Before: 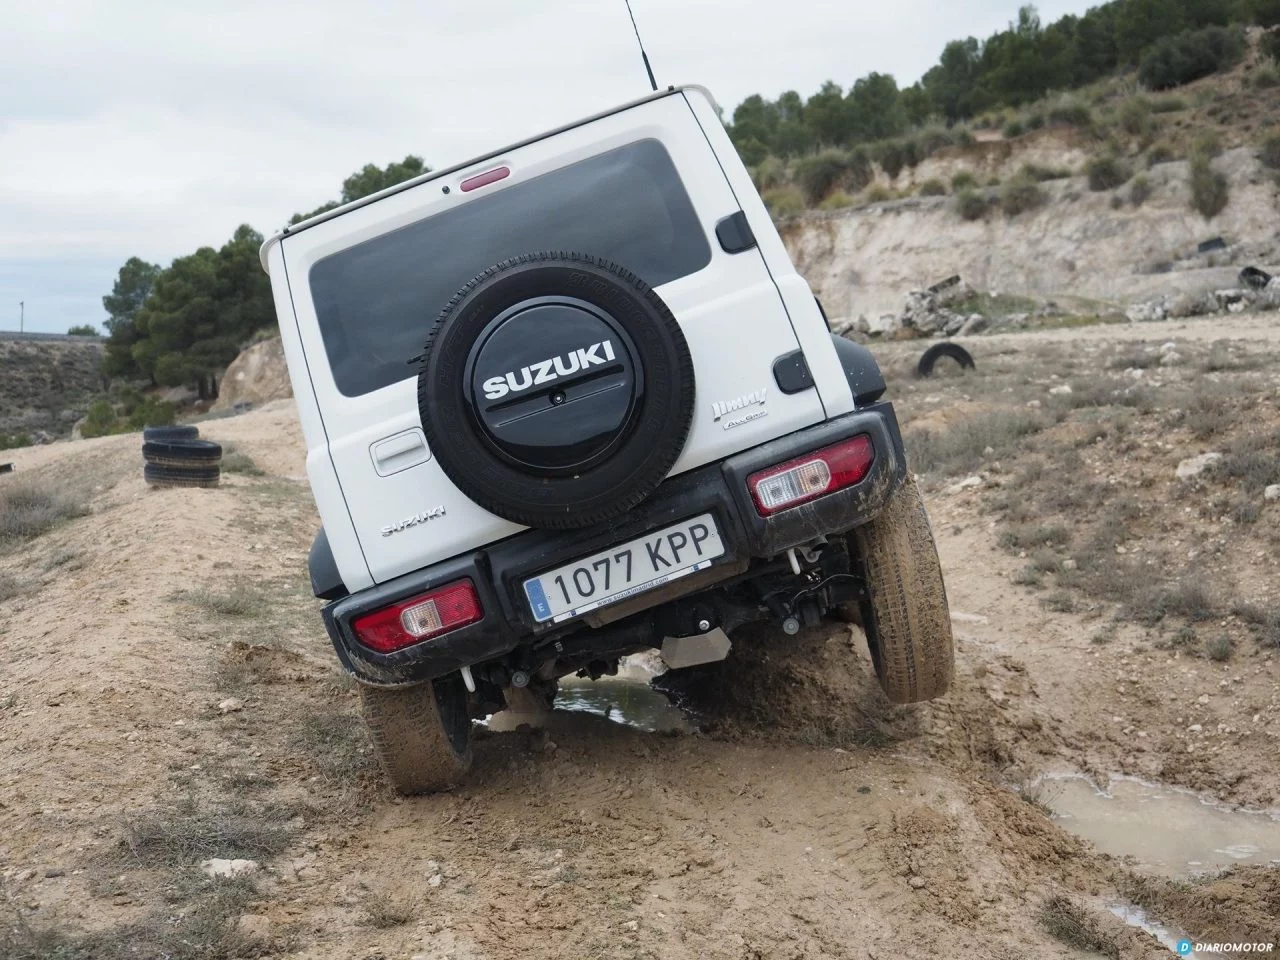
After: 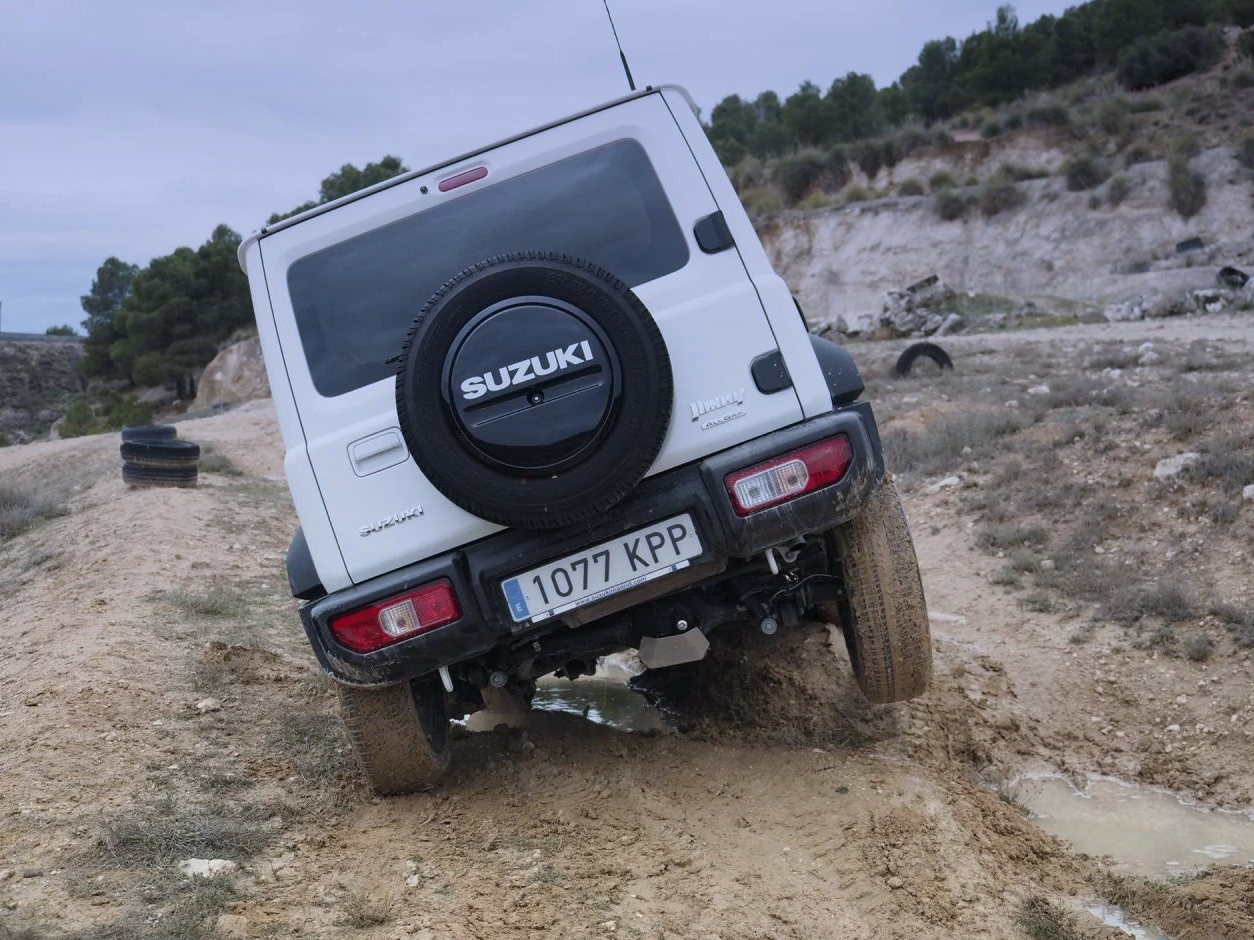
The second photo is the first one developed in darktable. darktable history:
crop: left 1.743%, right 0.268%, bottom 2.011%
graduated density: hue 238.83°, saturation 50%
white balance: red 0.982, blue 1.018
